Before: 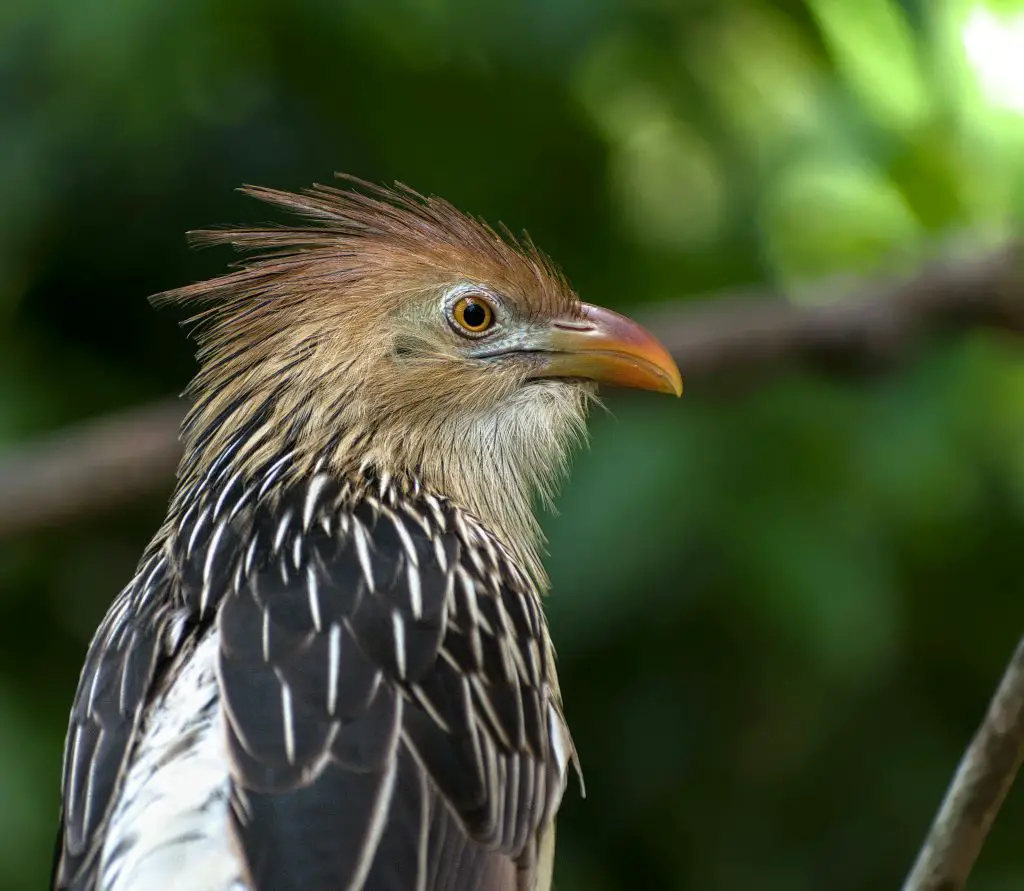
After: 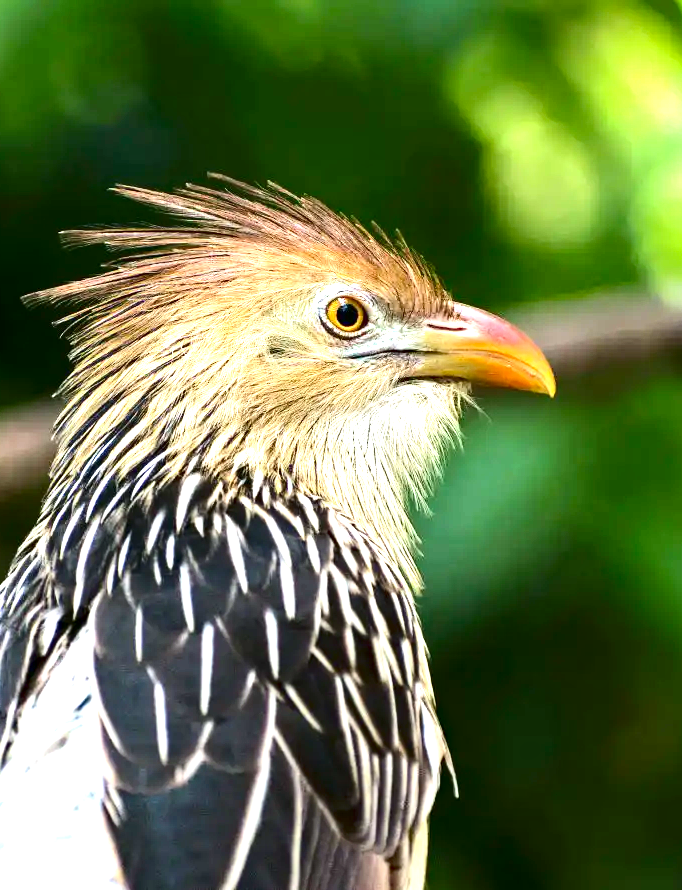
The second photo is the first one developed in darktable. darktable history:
exposure: black level correction 0, exposure 1.904 EV, compensate exposure bias true, compensate highlight preservation false
haze removal: compatibility mode true, adaptive false
crop and rotate: left 12.476%, right 20.858%
contrast brightness saturation: contrast 0.198, brightness -0.113, saturation 0.098
